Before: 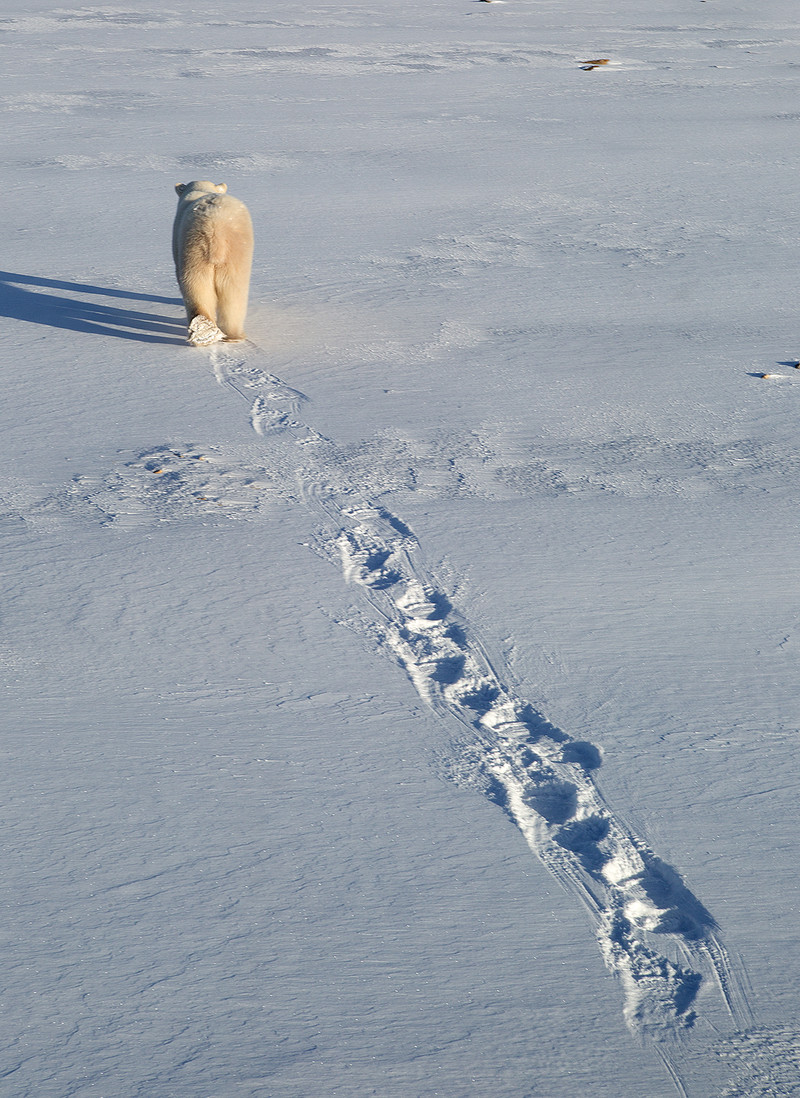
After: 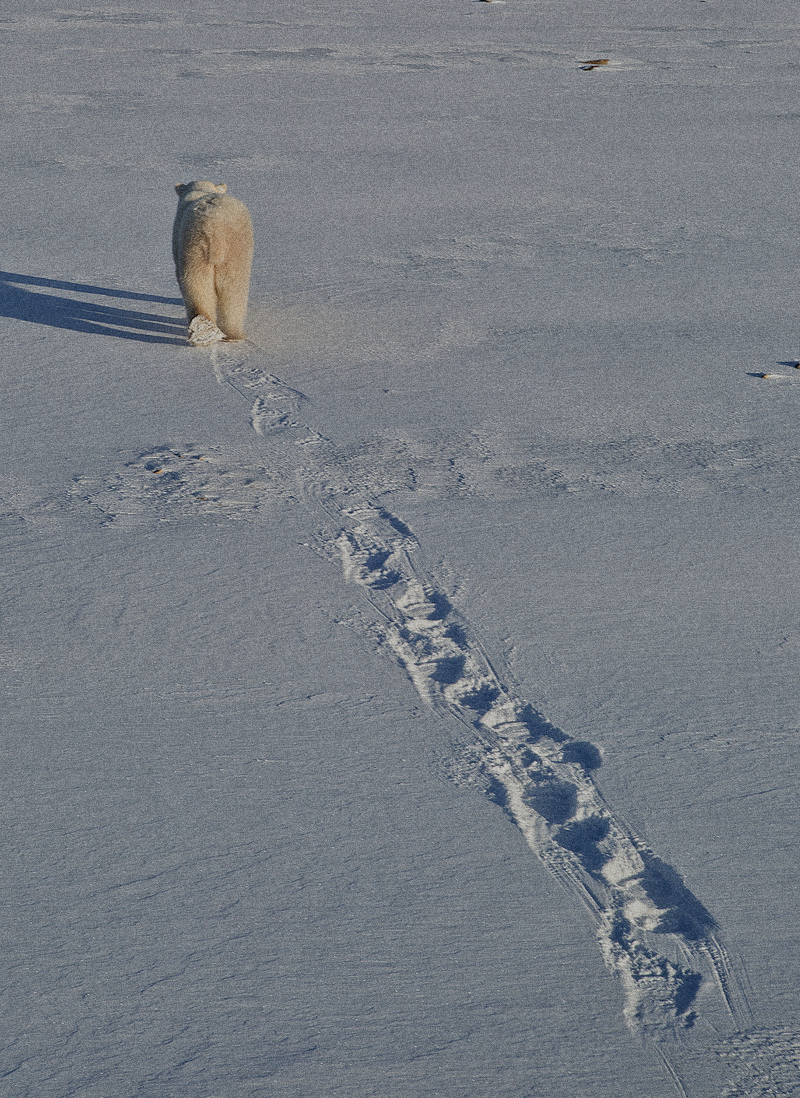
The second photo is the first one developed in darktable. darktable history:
exposure: exposure -0.462 EV, compensate highlight preservation false
color contrast: green-magenta contrast 0.84, blue-yellow contrast 0.86
grain: coarseness 0.09 ISO, strength 40%
tone equalizer: -8 EV -0.002 EV, -7 EV 0.005 EV, -6 EV -0.008 EV, -5 EV 0.007 EV, -4 EV -0.042 EV, -3 EV -0.233 EV, -2 EV -0.662 EV, -1 EV -0.983 EV, +0 EV -0.969 EV, smoothing diameter 2%, edges refinement/feathering 20, mask exposure compensation -1.57 EV, filter diffusion 5
